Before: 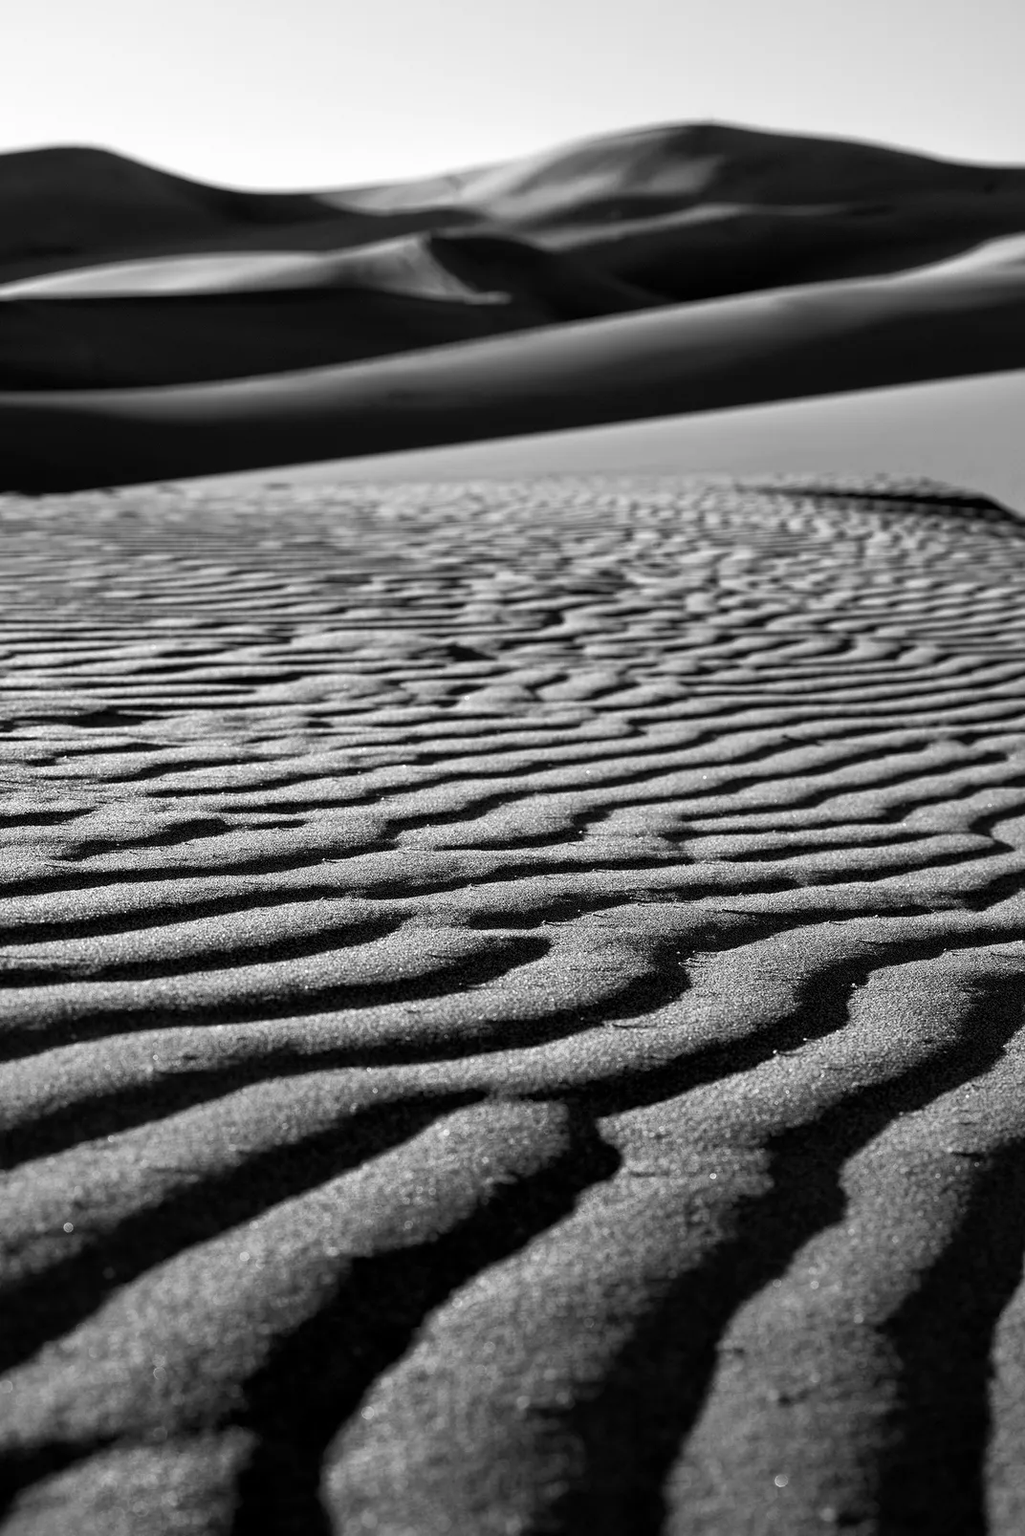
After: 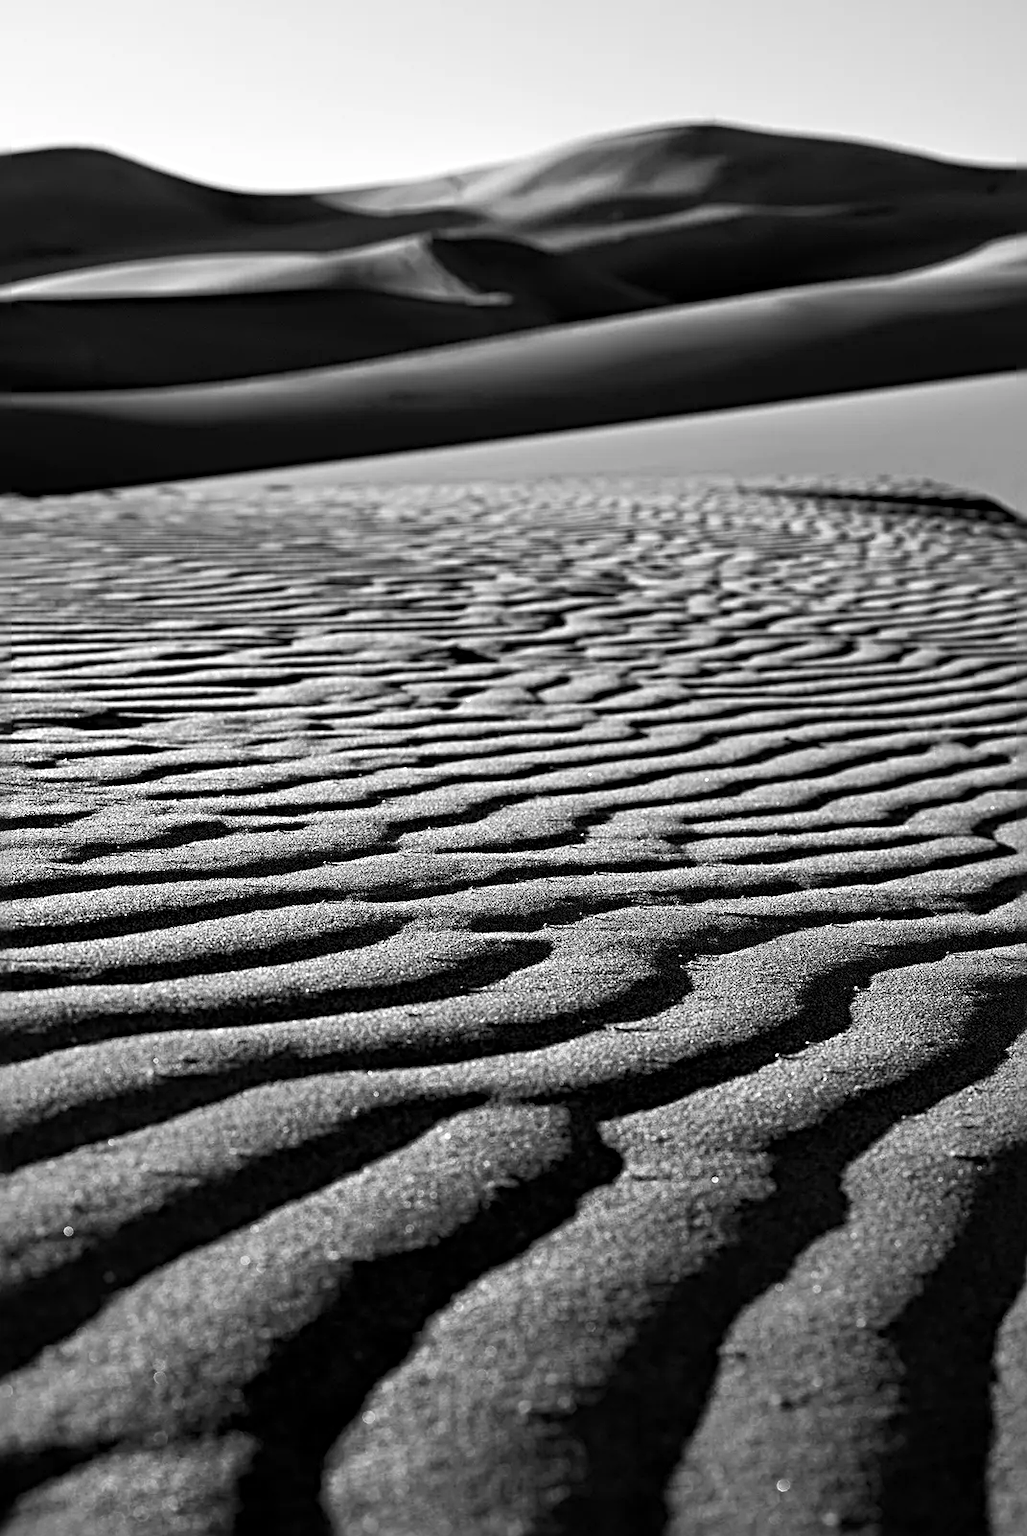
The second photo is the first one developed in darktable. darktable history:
sharpen: radius 4.883
crop: top 0.05%, bottom 0.098%
